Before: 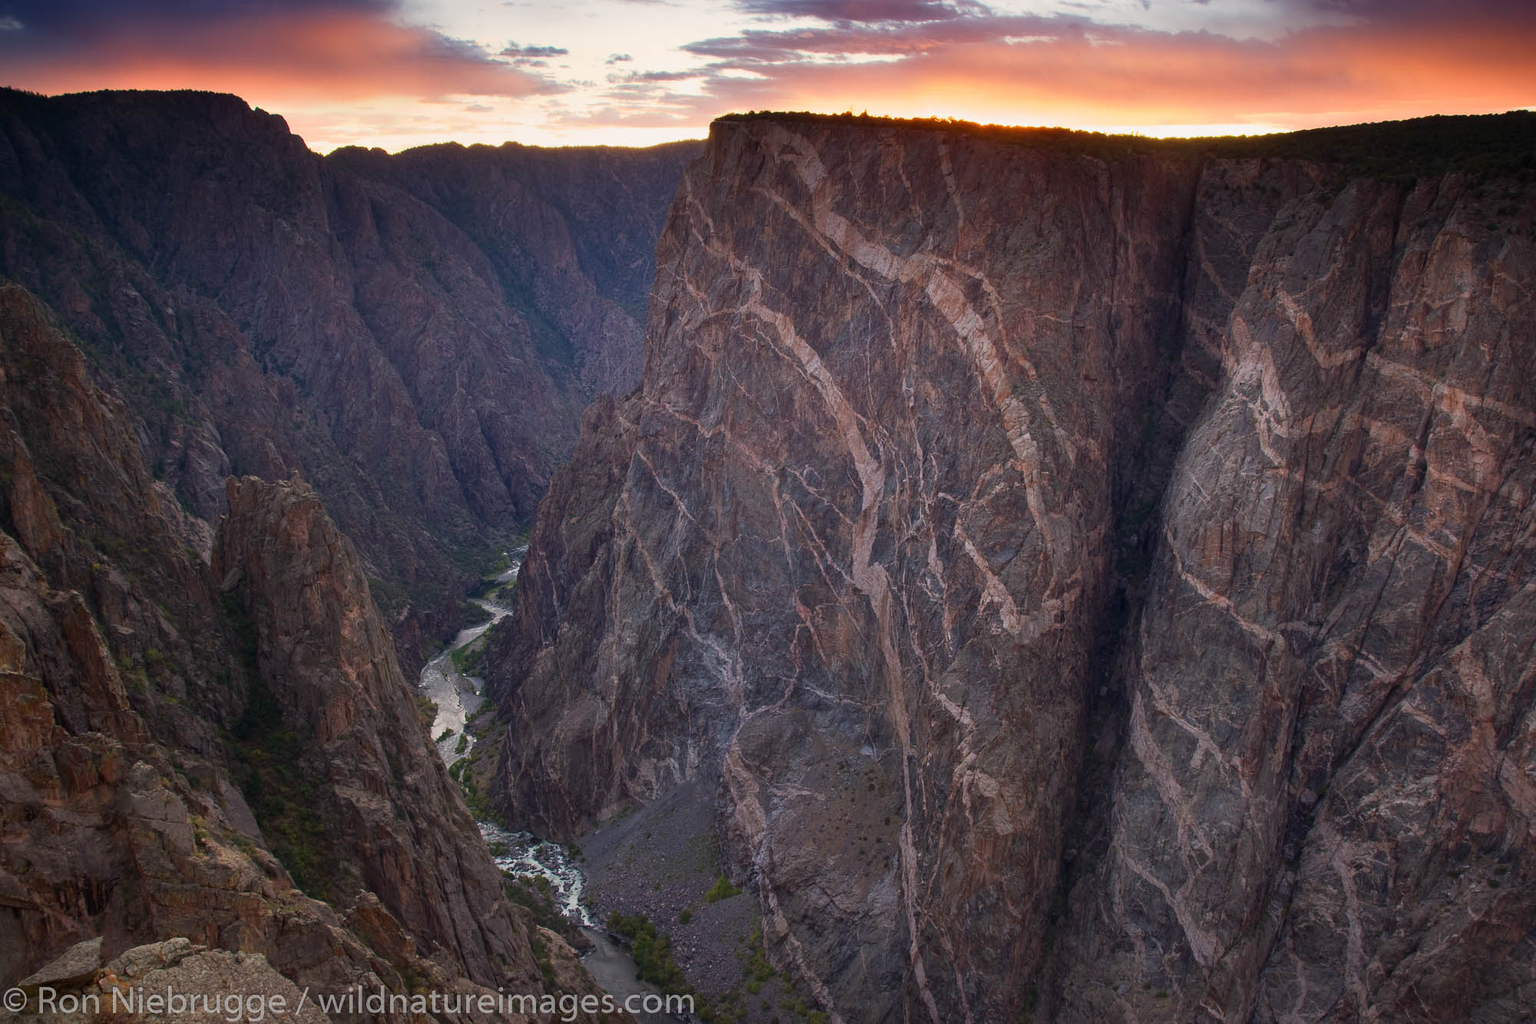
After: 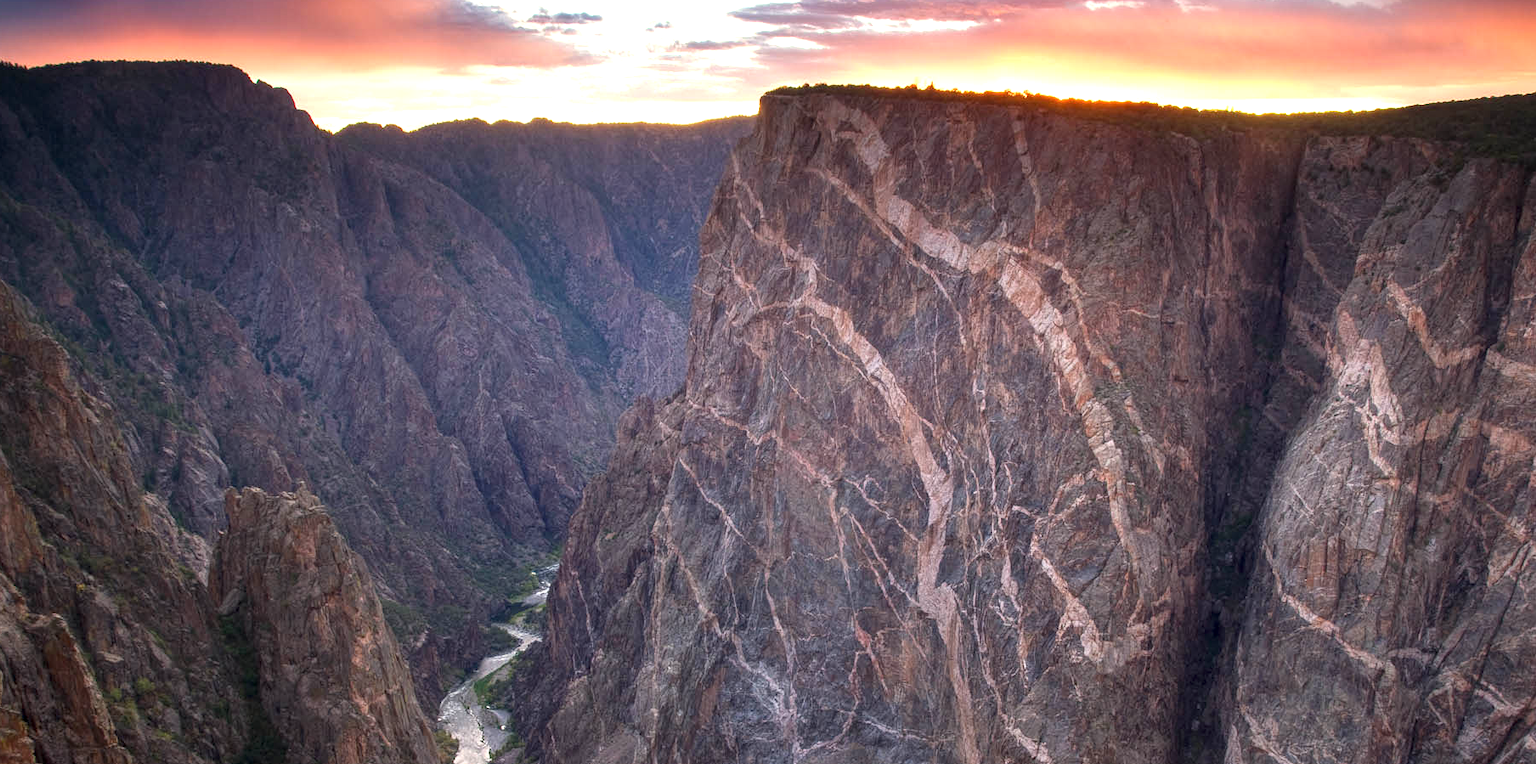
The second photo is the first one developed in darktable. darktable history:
exposure: exposure 0.781 EV, compensate highlight preservation false
local contrast: on, module defaults
crop: left 1.509%, top 3.452%, right 7.696%, bottom 28.452%
